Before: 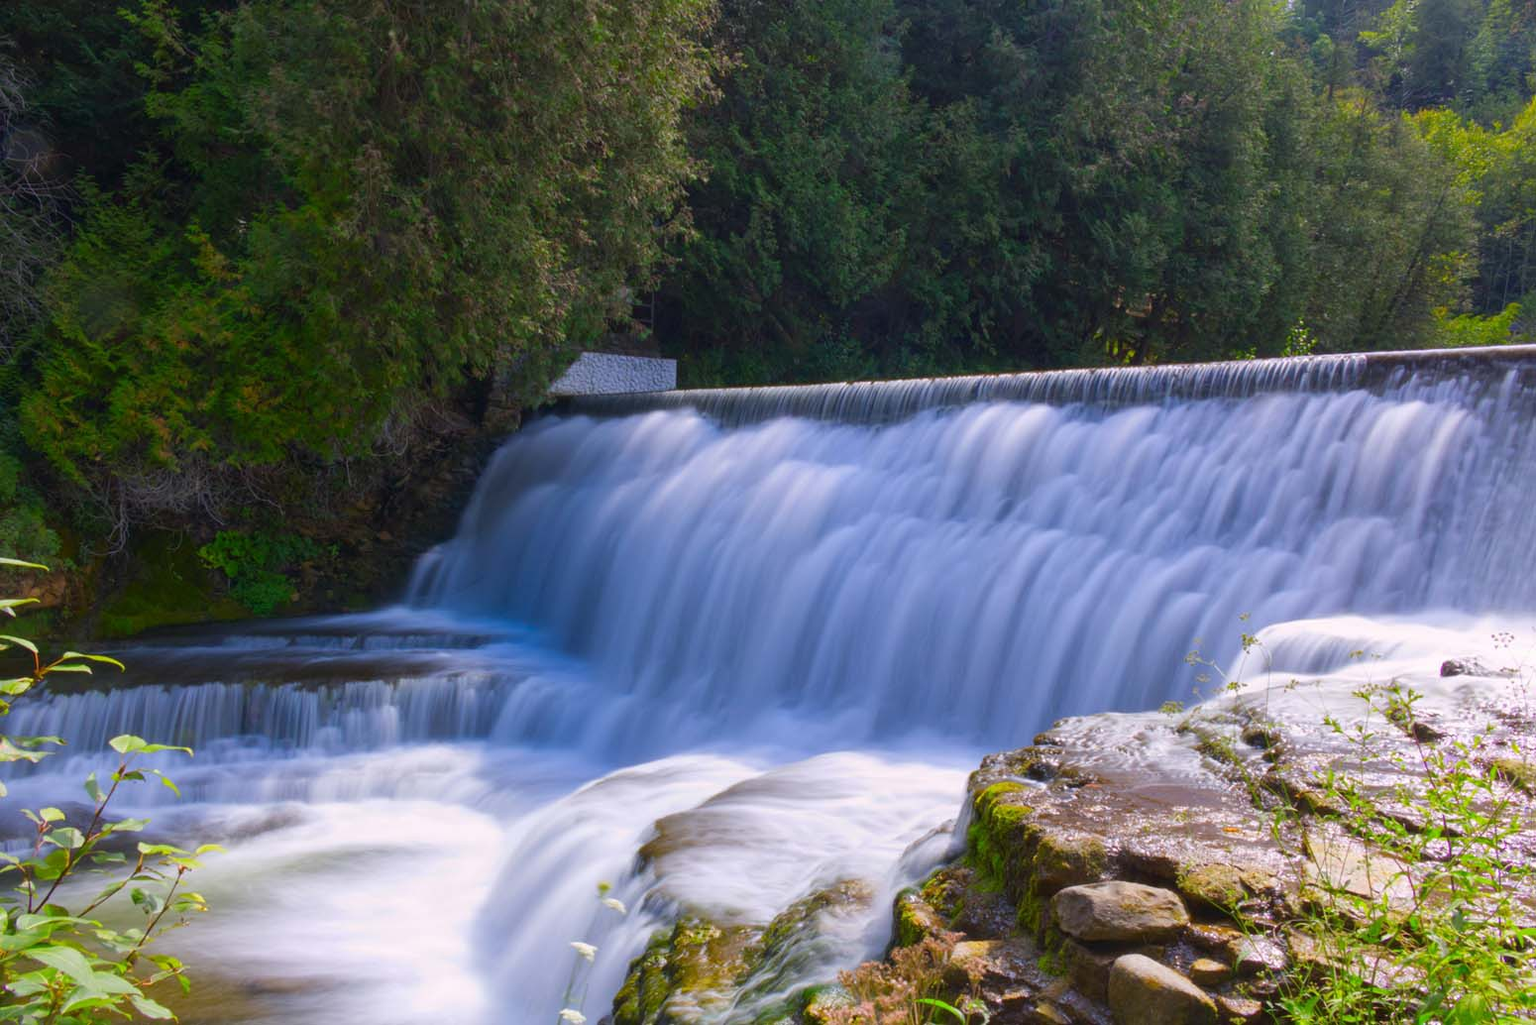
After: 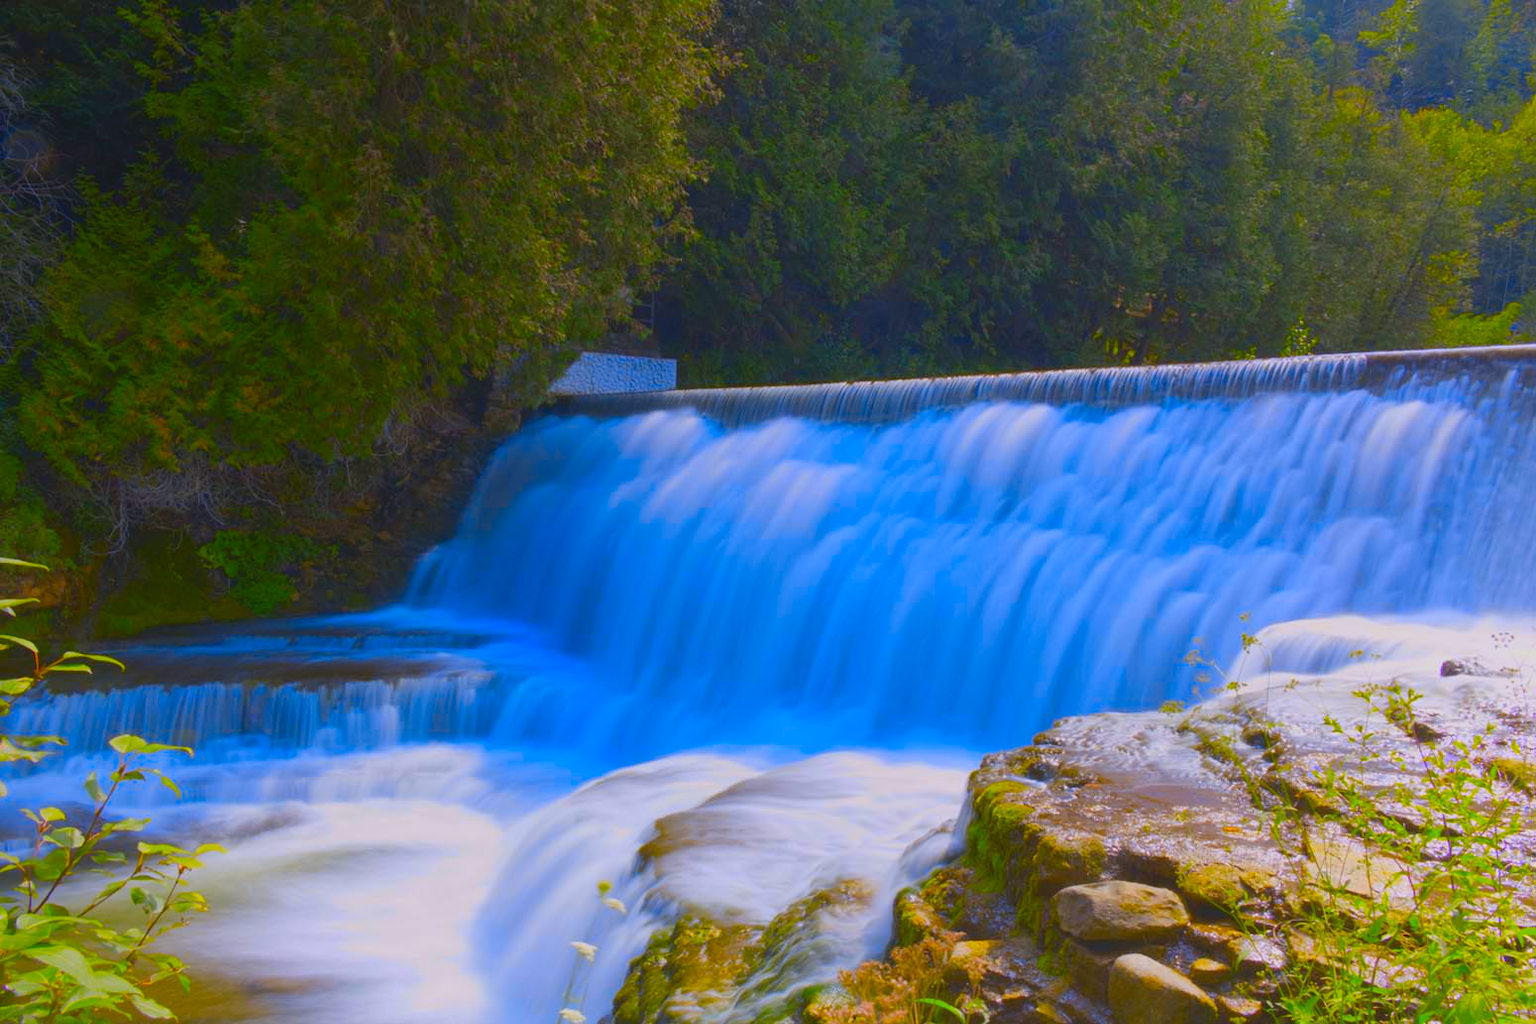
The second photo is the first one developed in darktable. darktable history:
color contrast: green-magenta contrast 1.12, blue-yellow contrast 1.95, unbound 0
local contrast: detail 70%
